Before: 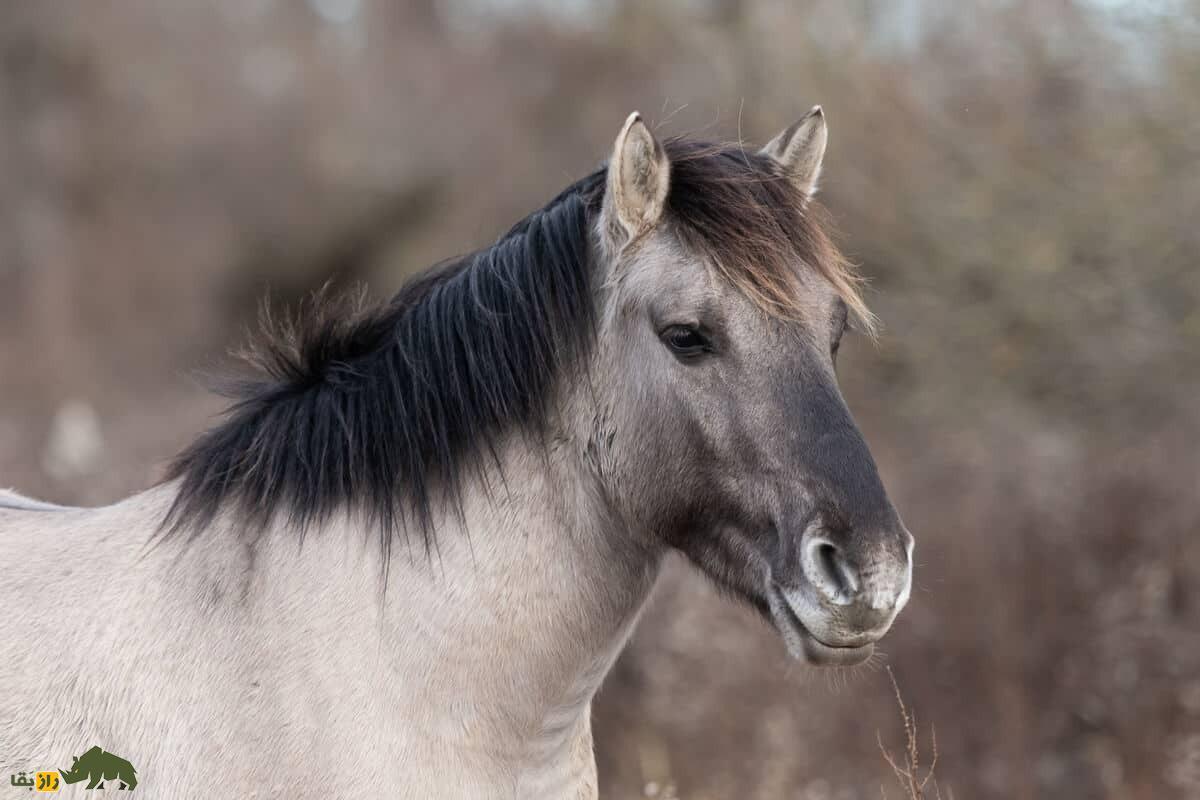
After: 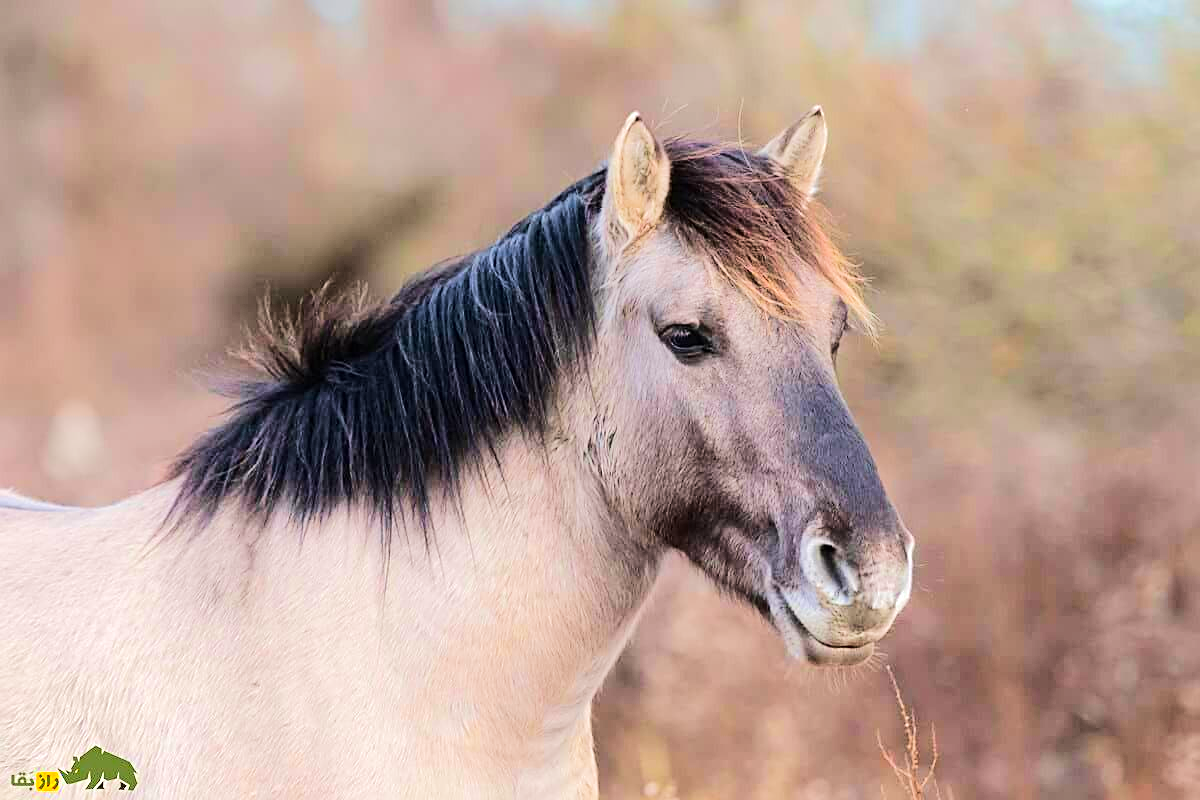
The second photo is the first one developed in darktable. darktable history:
sharpen: on, module defaults
tone equalizer: -7 EV 0.147 EV, -6 EV 0.562 EV, -5 EV 1.15 EV, -4 EV 1.37 EV, -3 EV 1.13 EV, -2 EV 0.6 EV, -1 EV 0.165 EV, edges refinement/feathering 500, mask exposure compensation -1.57 EV, preserve details no
contrast brightness saturation: saturation 0.493
velvia: on, module defaults
